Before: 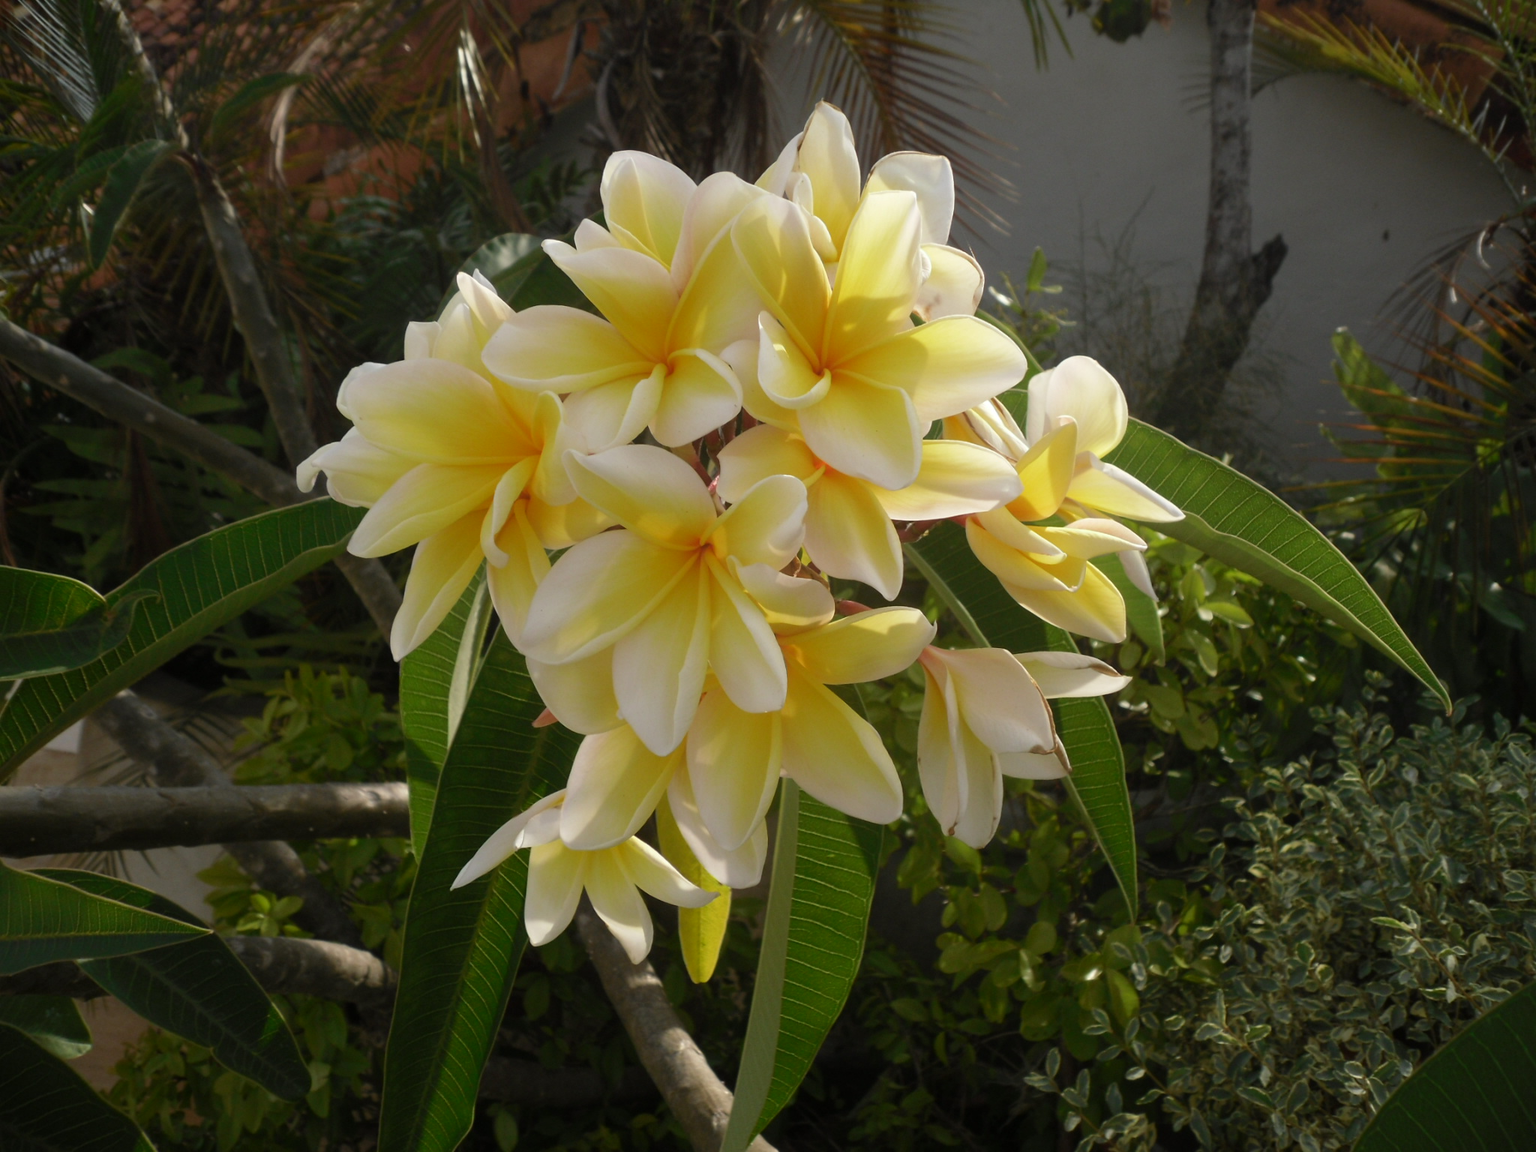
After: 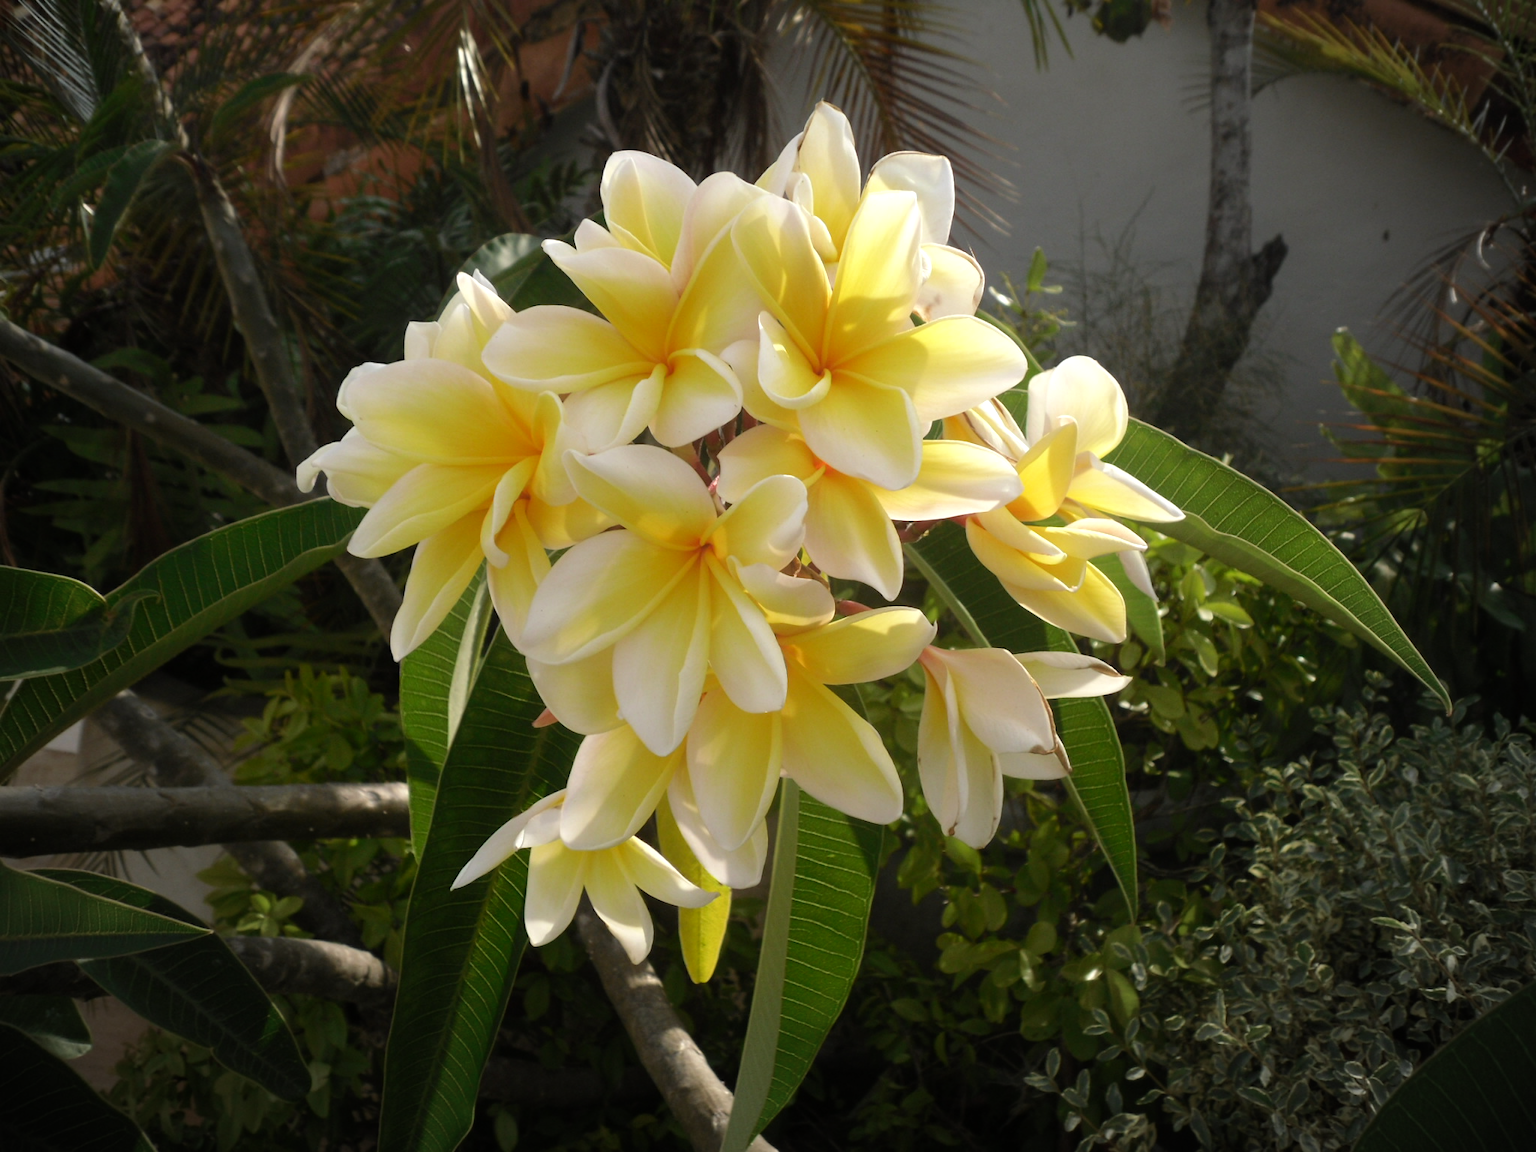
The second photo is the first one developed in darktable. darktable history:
vignetting: fall-off radius 60.96%, center (-0.057, -0.353)
tone equalizer: -8 EV -0.445 EV, -7 EV -0.427 EV, -6 EV -0.334 EV, -5 EV -0.202 EV, -3 EV 0.212 EV, -2 EV 0.357 EV, -1 EV 0.365 EV, +0 EV 0.395 EV
